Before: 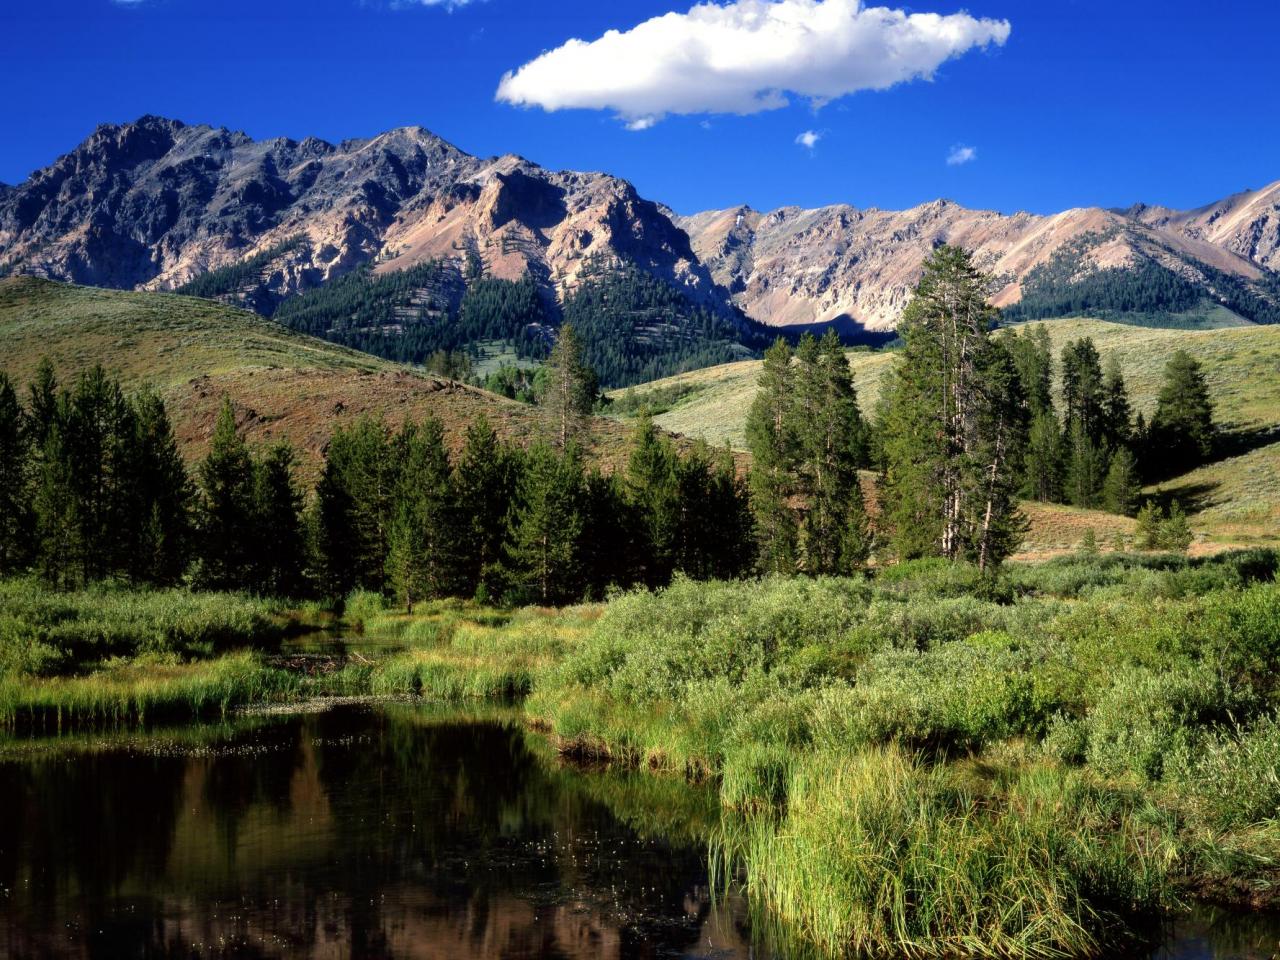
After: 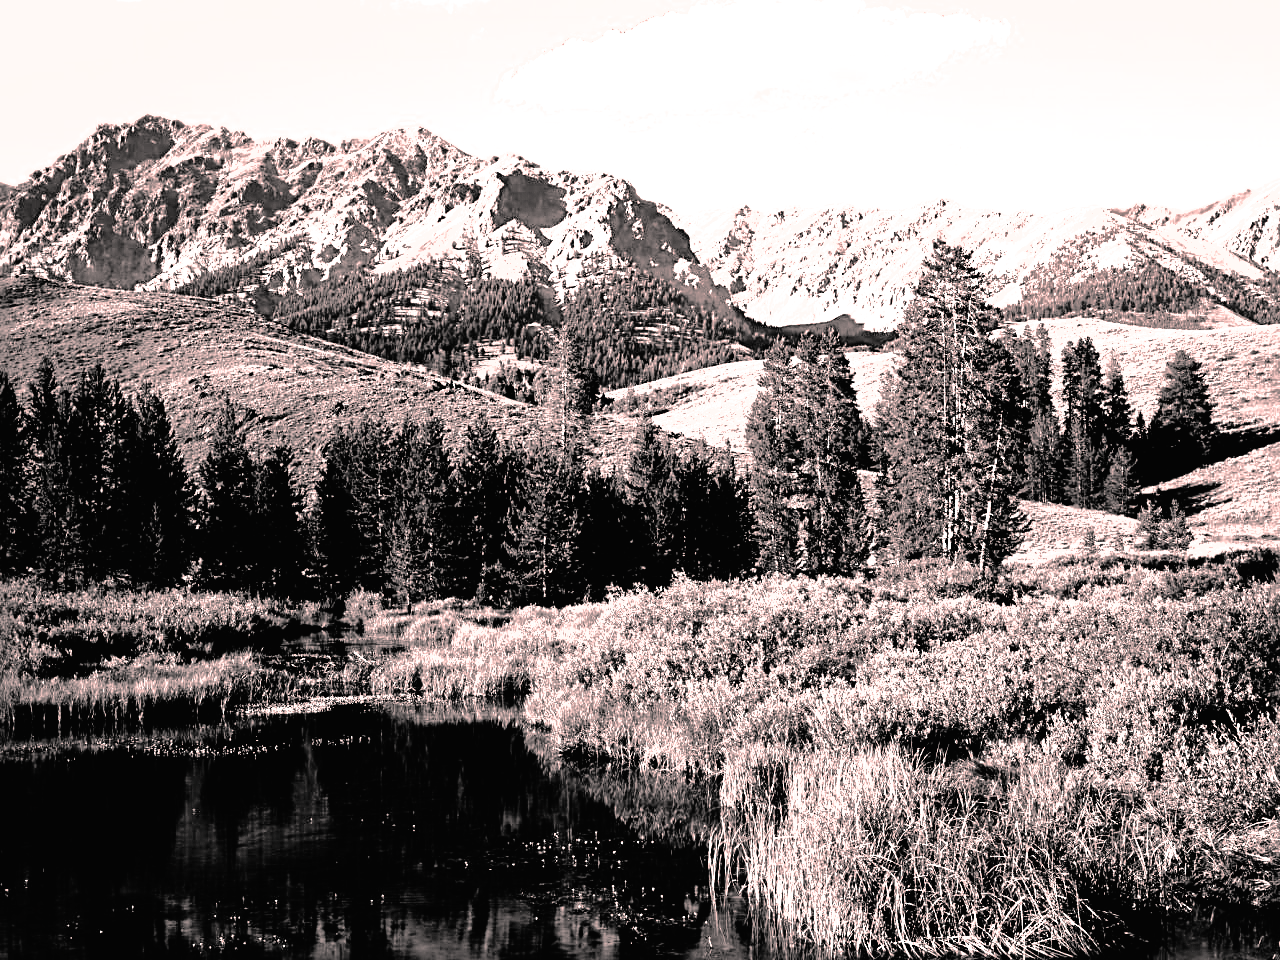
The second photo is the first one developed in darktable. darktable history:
sharpen: radius 3.97
contrast equalizer: y [[0.515 ×6], [0.507 ×6], [0.425 ×6], [0 ×6], [0 ×6]], mix 0.143
shadows and highlights: shadows 30.13
color calibration: output gray [0.246, 0.254, 0.501, 0], gray › normalize channels true, illuminant custom, x 0.459, y 0.429, temperature 2627.29 K, gamut compression 0.02
filmic rgb: black relative exposure -8.28 EV, white relative exposure 2.23 EV, hardness 7.08, latitude 84.82%, contrast 1.685, highlights saturation mix -3.95%, shadows ↔ highlights balance -2.5%, color science v5 (2021), contrast in shadows safe, contrast in highlights safe
color balance rgb: highlights gain › chroma 4.455%, highlights gain › hue 30.46°, perceptual saturation grading › global saturation 45.61%, perceptual saturation grading › highlights -48.891%, perceptual saturation grading › shadows 29.779%, perceptual brilliance grading › global brilliance 2.941%, perceptual brilliance grading › highlights -3.42%, perceptual brilliance grading › shadows 3.272%, global vibrance 14.582%
levels: white 99.98%, levels [0, 0.43, 0.859]
contrast brightness saturation: contrast 0.066, brightness 0.174, saturation 0.416
